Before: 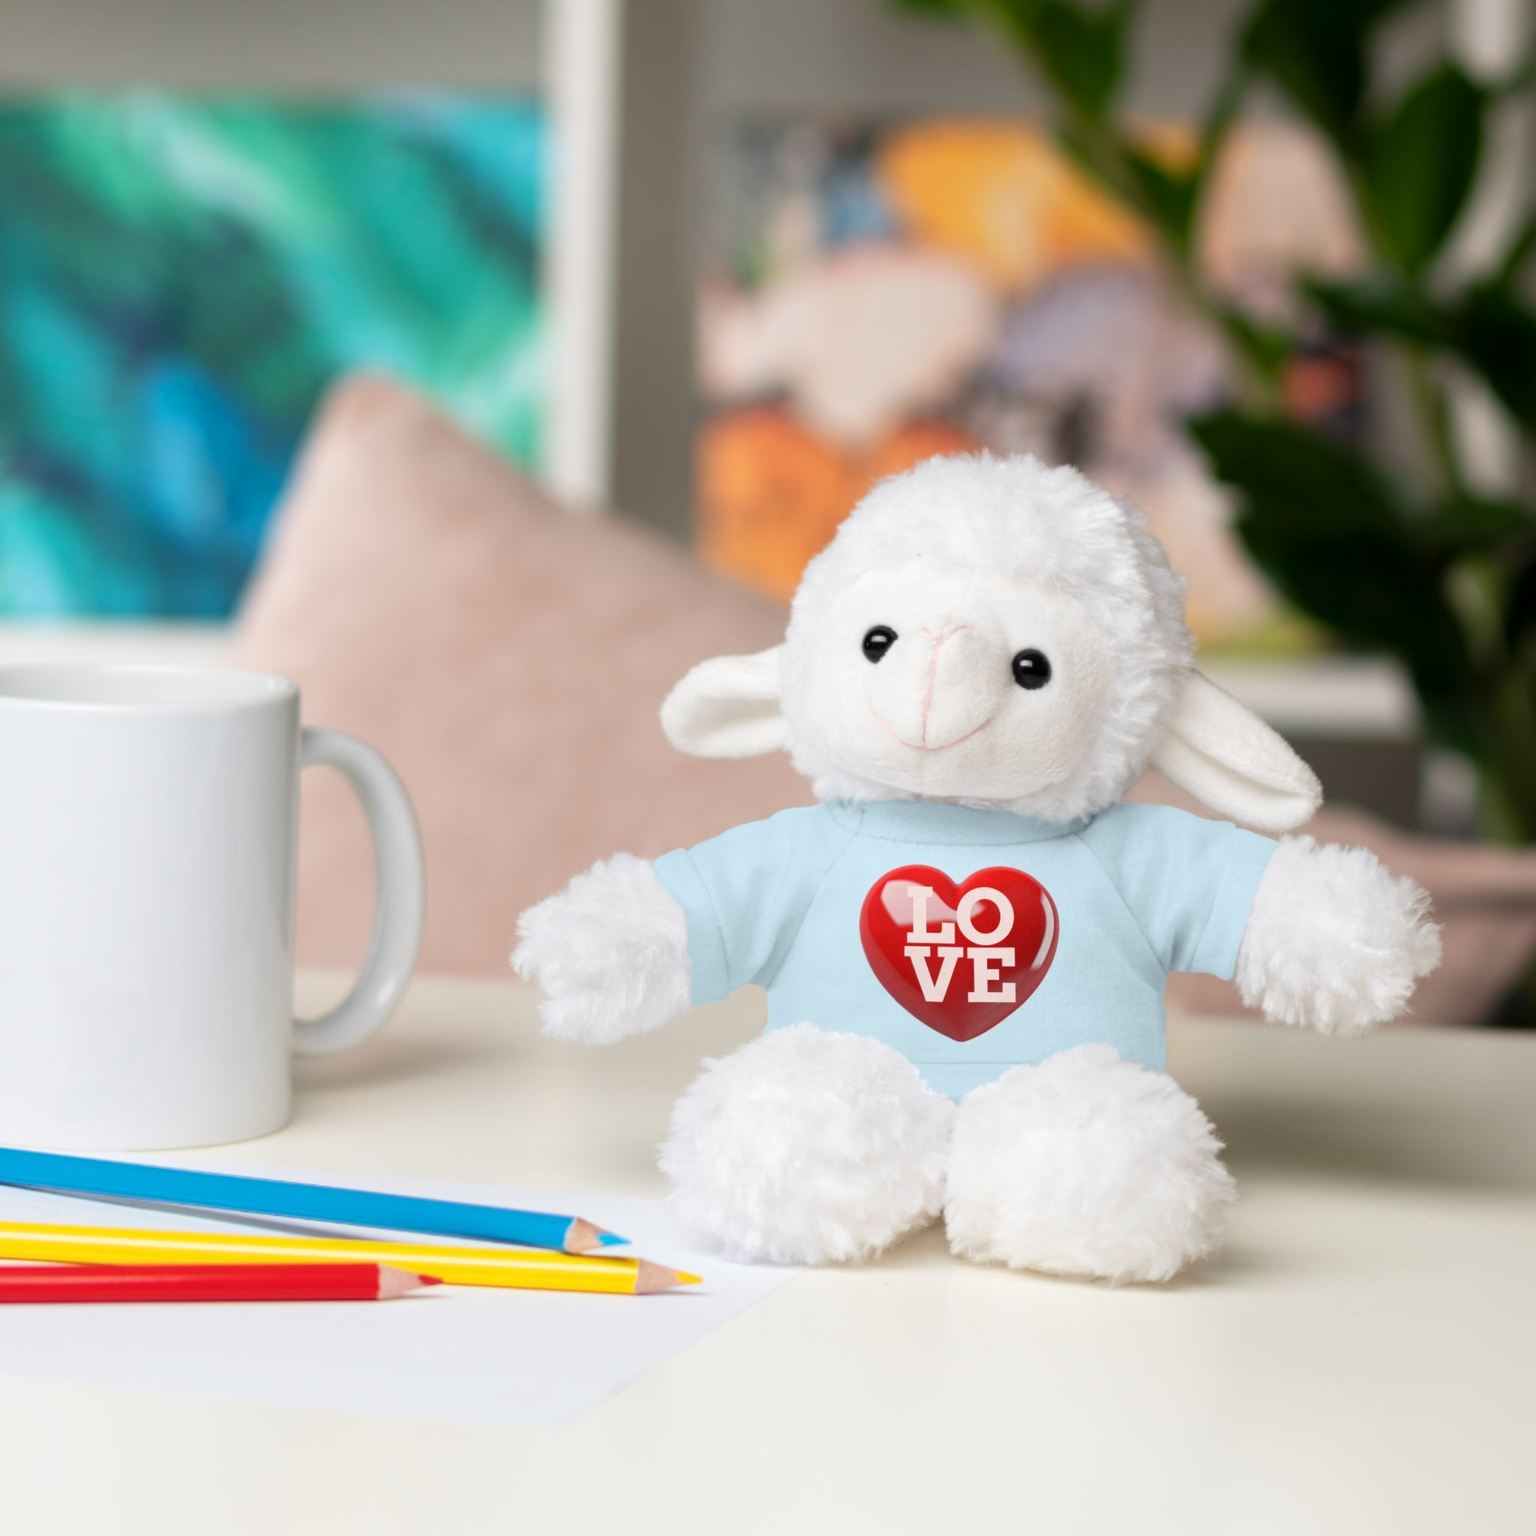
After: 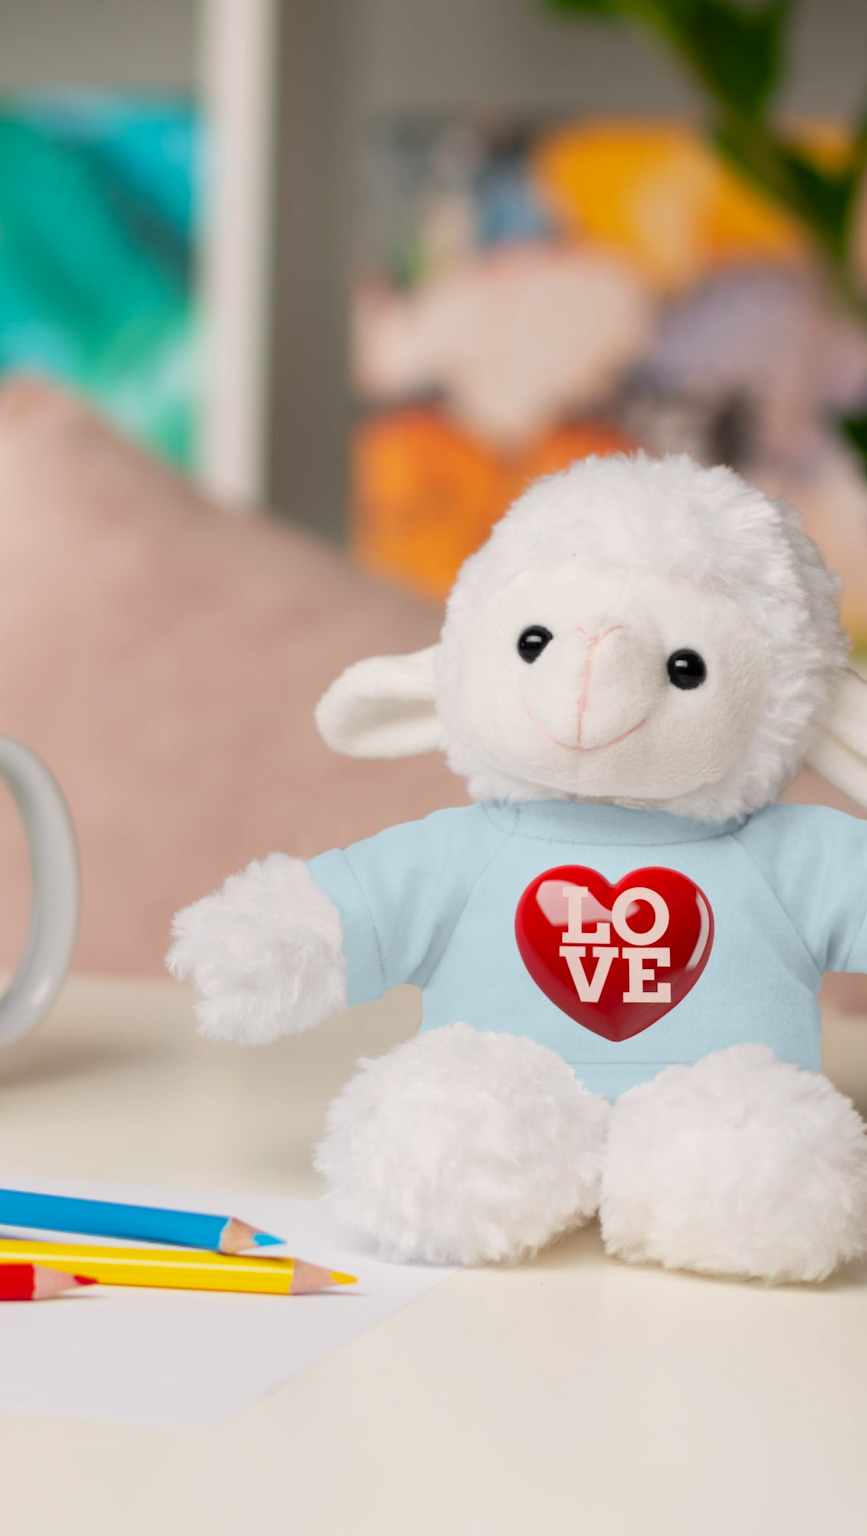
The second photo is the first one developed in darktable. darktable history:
color balance rgb: shadows lift › hue 87.42°, highlights gain › chroma 1.077%, highlights gain › hue 60.15°, perceptual saturation grading › global saturation 19.775%
exposure: exposure -0.217 EV, compensate highlight preservation false
crop and rotate: left 22.485%, right 21.069%
